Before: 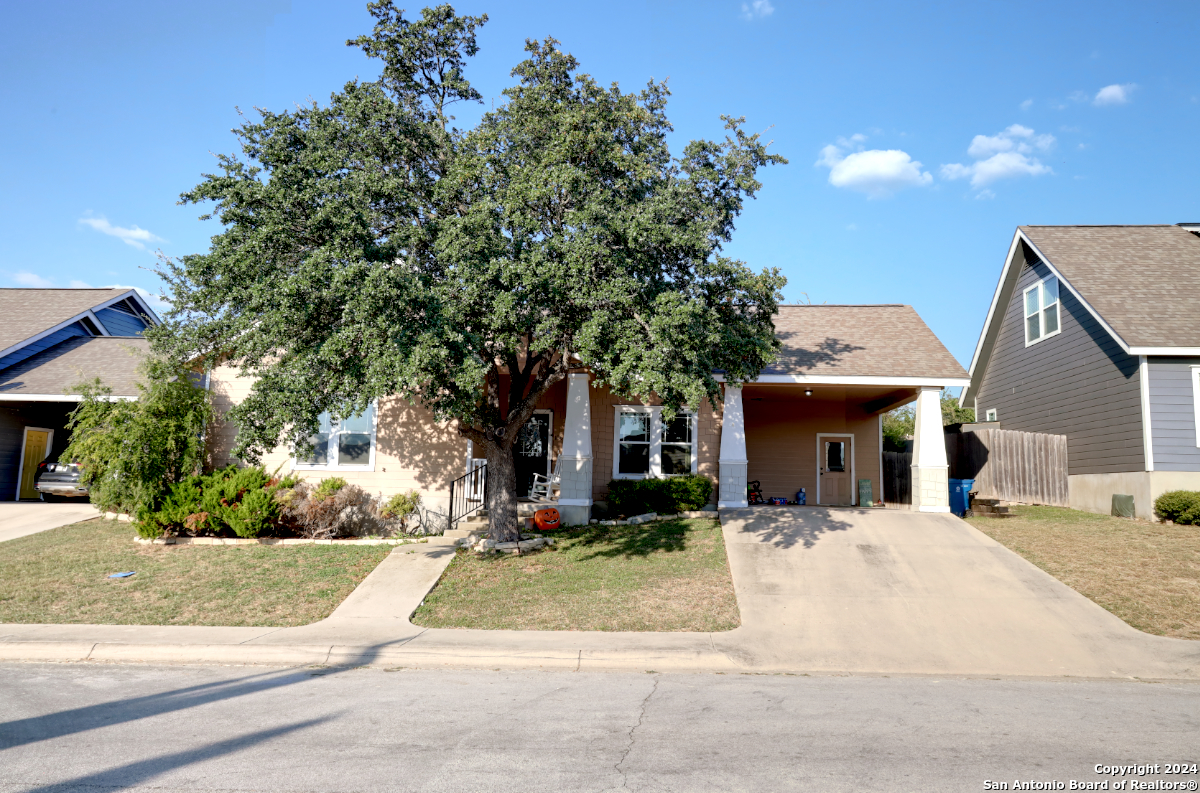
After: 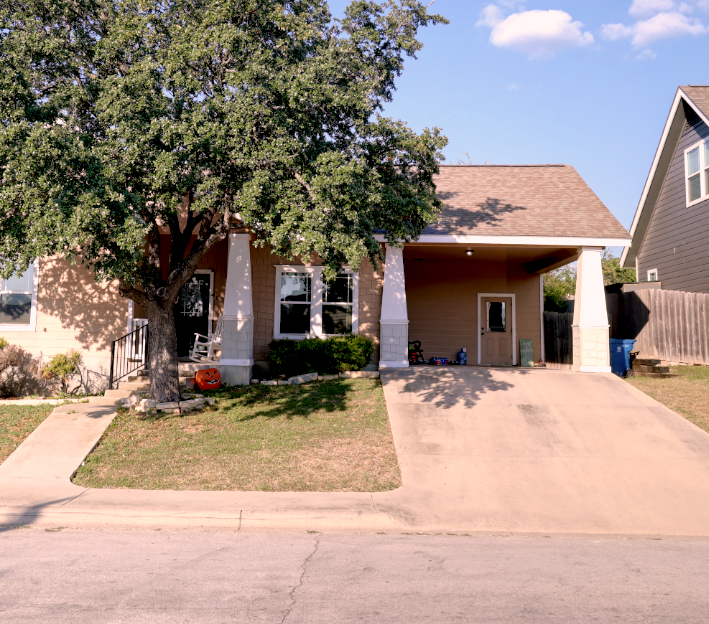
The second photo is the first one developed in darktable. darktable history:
crop and rotate: left 28.256%, top 17.734%, right 12.656%, bottom 3.573%
color correction: highlights a* 12.23, highlights b* 5.41
